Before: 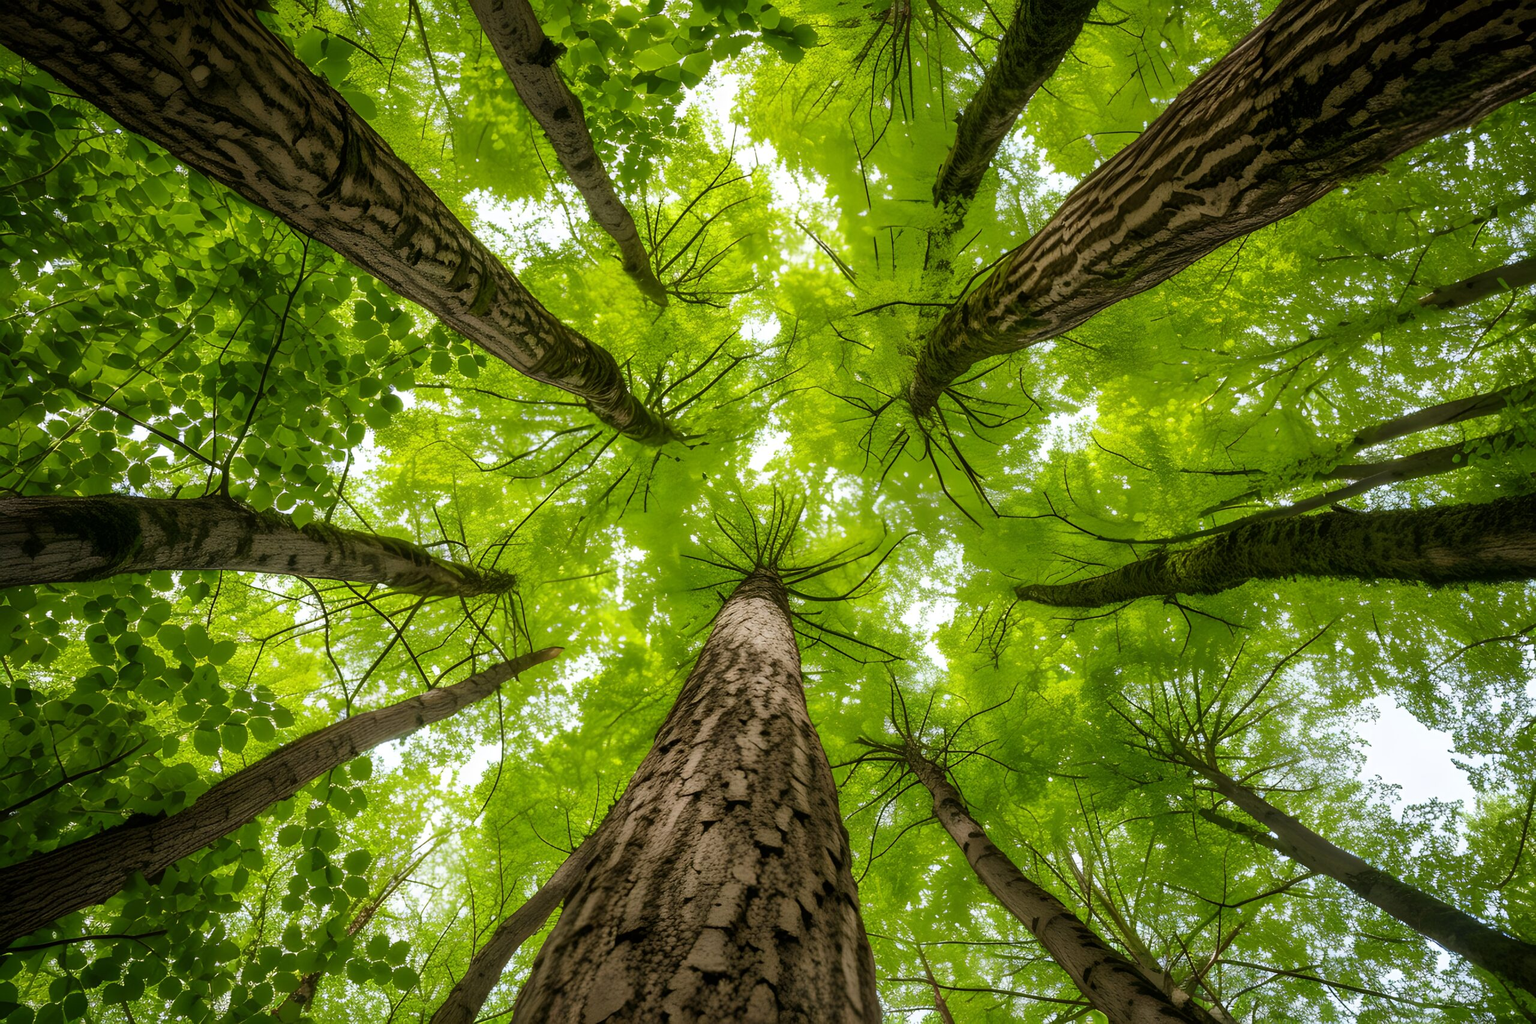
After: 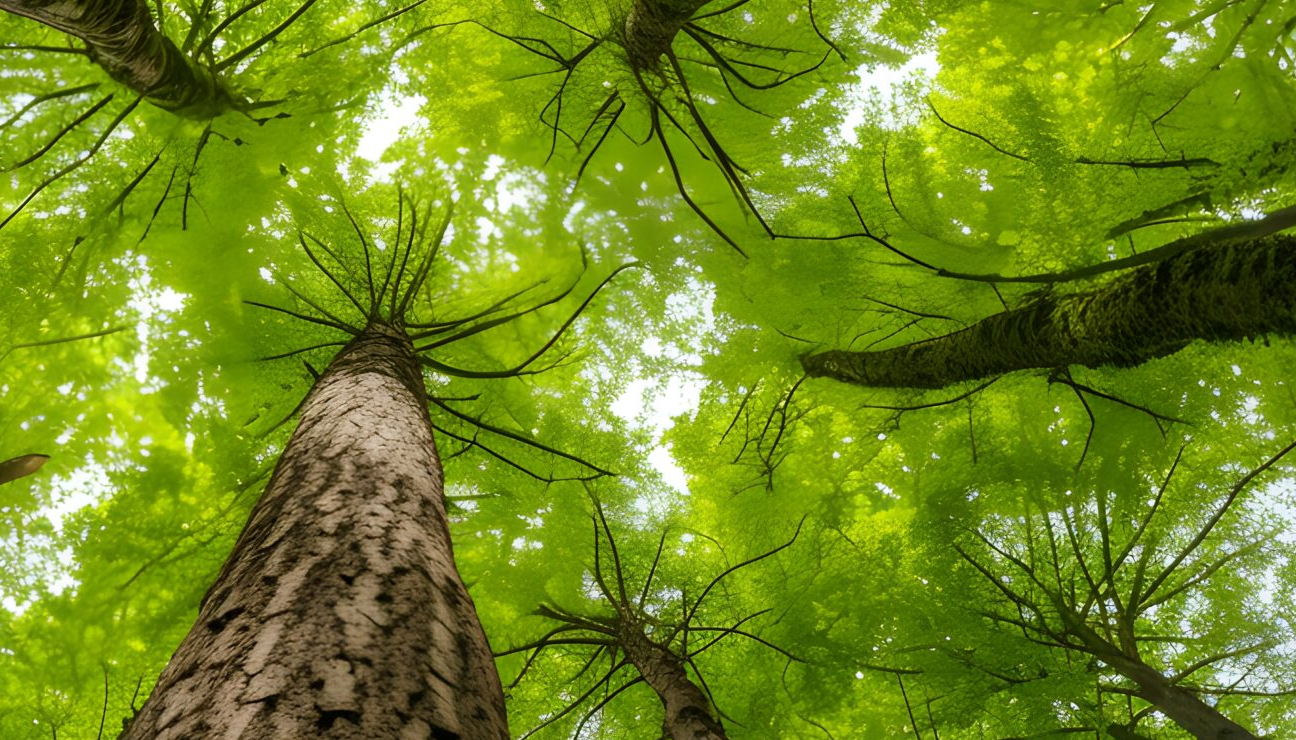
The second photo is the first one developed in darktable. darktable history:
crop: left 34.824%, top 36.584%, right 14.527%, bottom 20.047%
